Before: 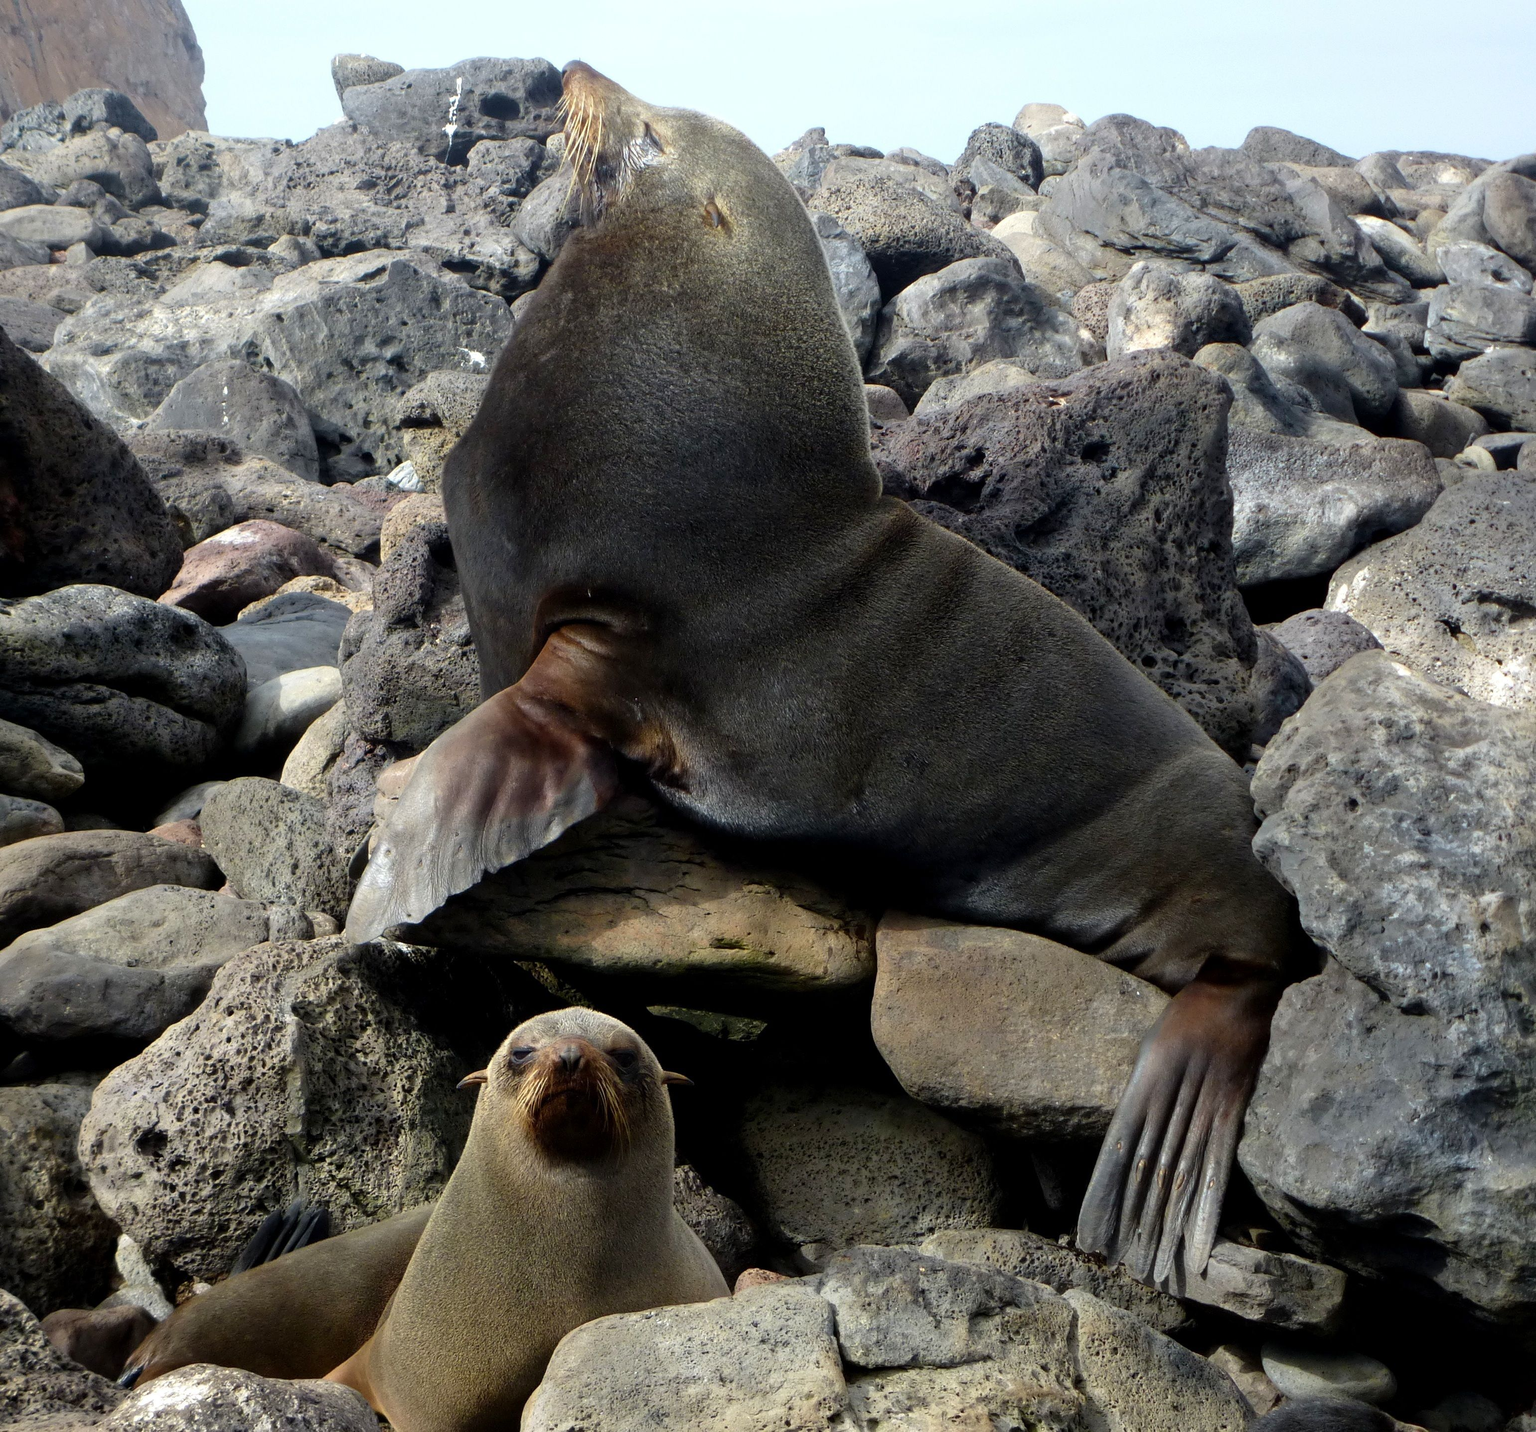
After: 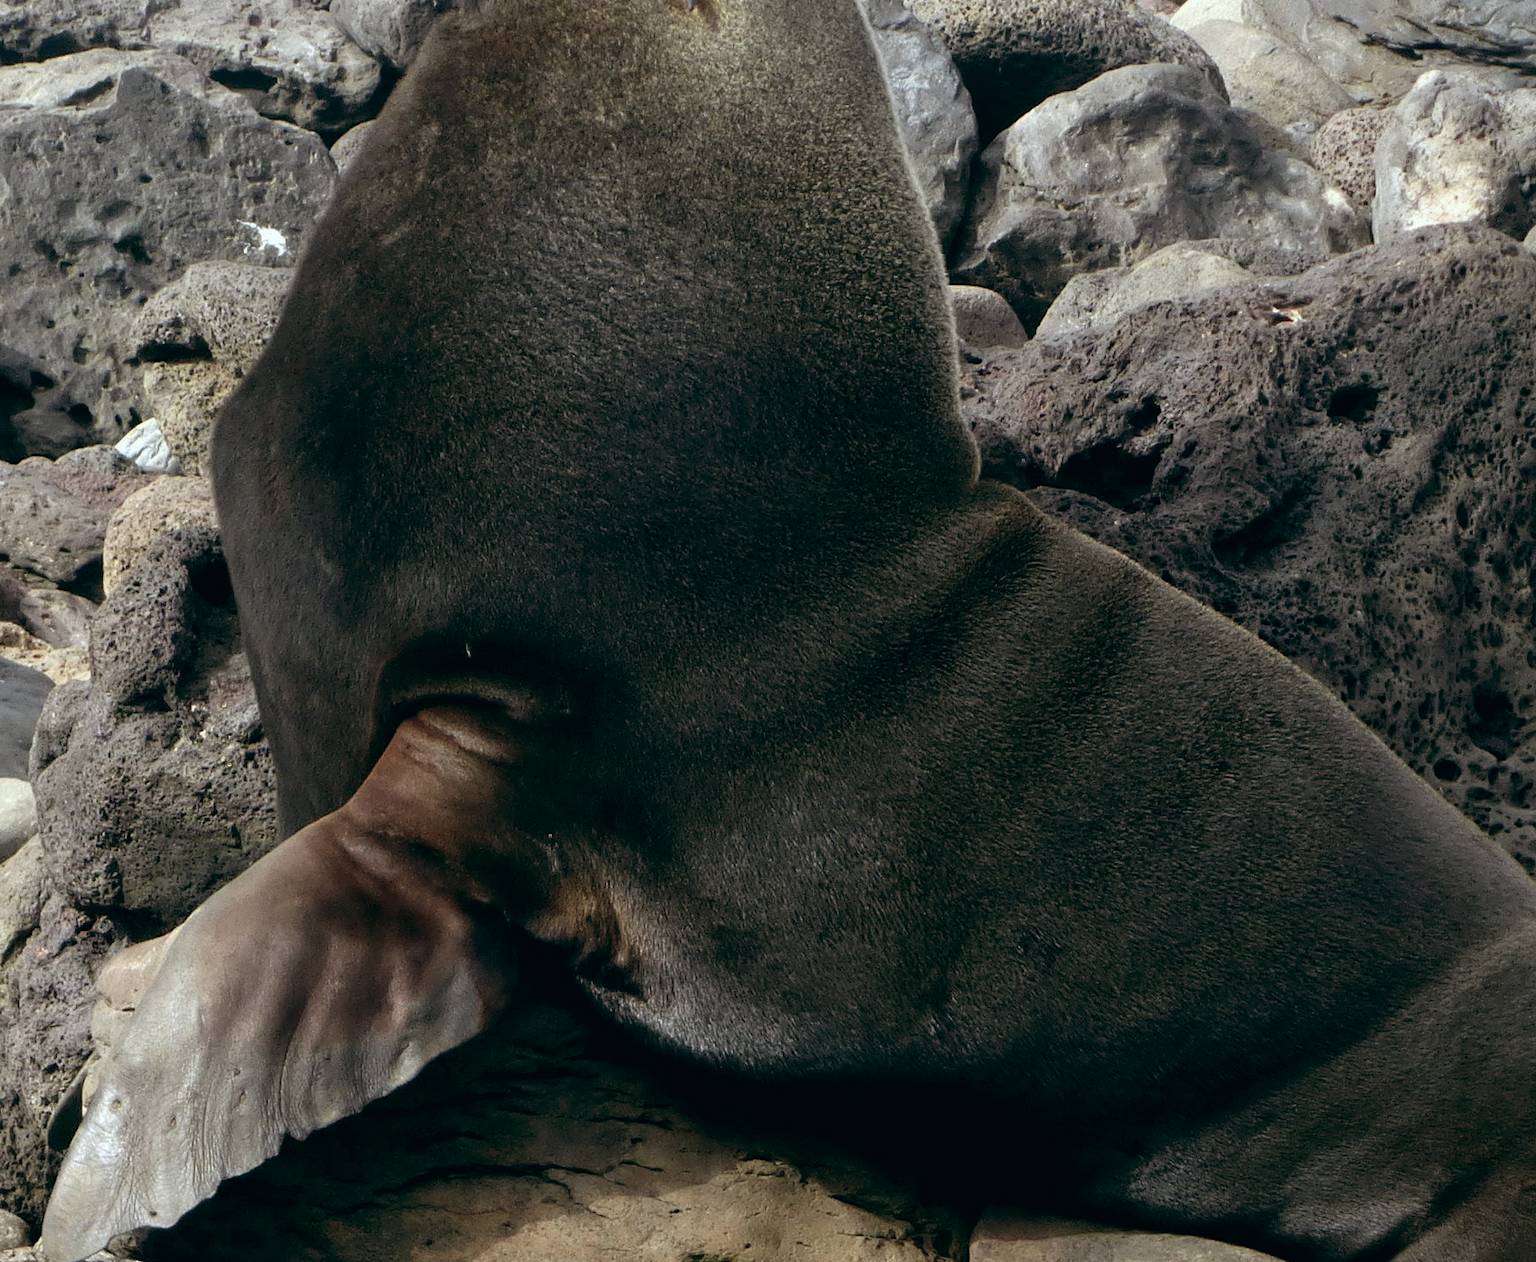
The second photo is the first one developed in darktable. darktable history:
crop: left 20.932%, top 15.471%, right 21.848%, bottom 34.081%
color balance: lift [1, 0.994, 1.002, 1.006], gamma [0.957, 1.081, 1.016, 0.919], gain [0.97, 0.972, 1.01, 1.028], input saturation 91.06%, output saturation 79.8%
